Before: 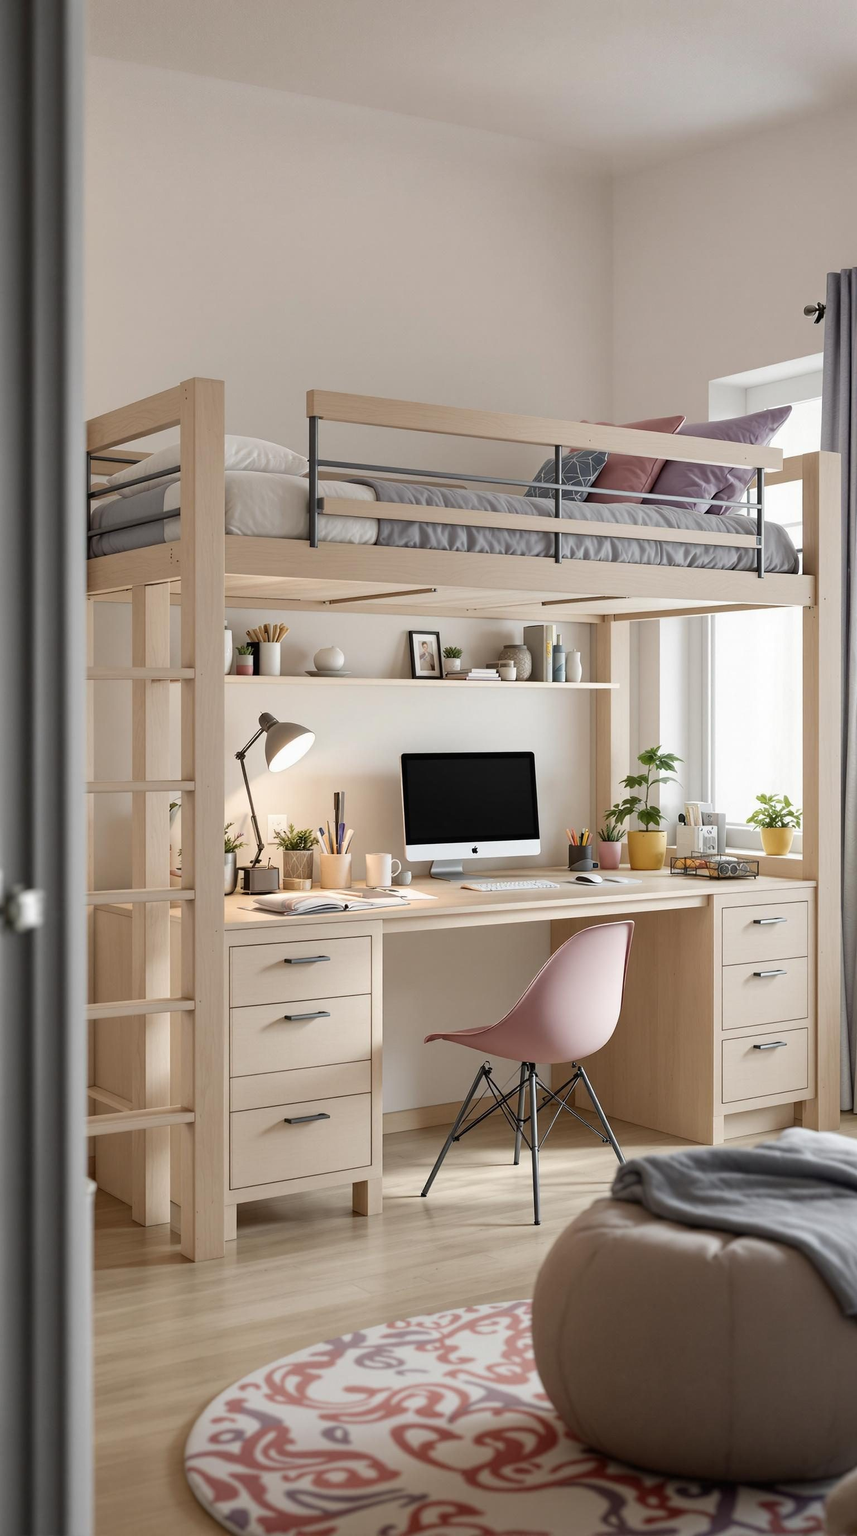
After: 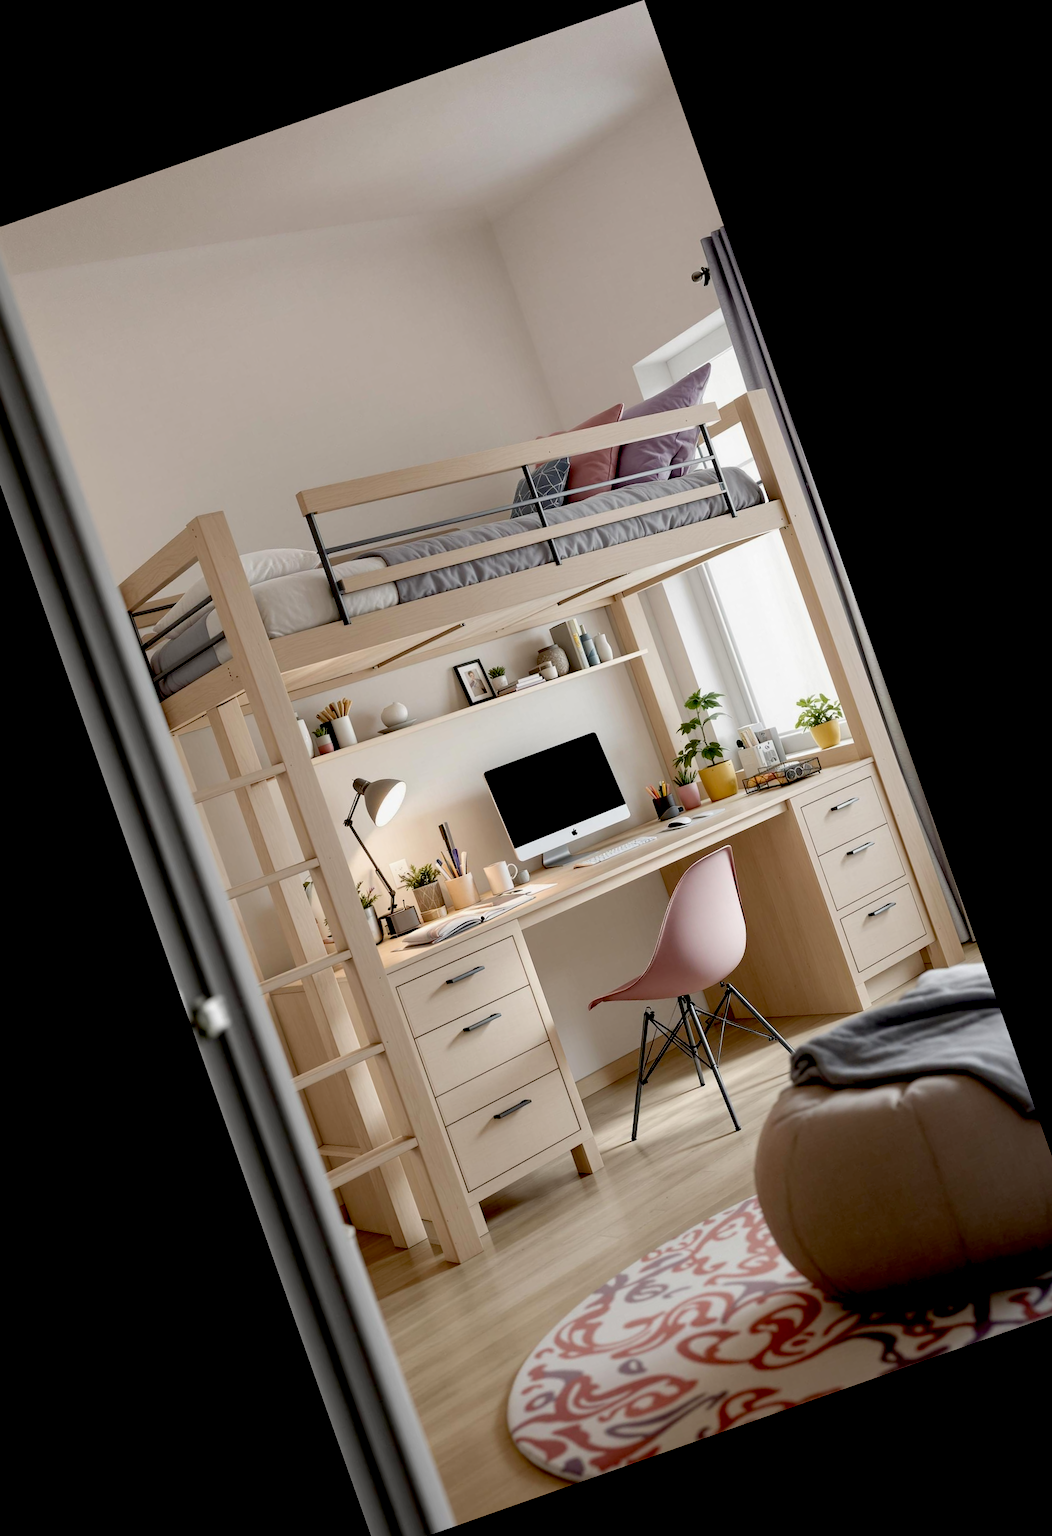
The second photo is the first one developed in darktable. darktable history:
exposure: black level correction 0.029, exposure -0.073 EV, compensate highlight preservation false
crop and rotate: angle 19.43°, left 6.812%, right 4.125%, bottom 1.087%
